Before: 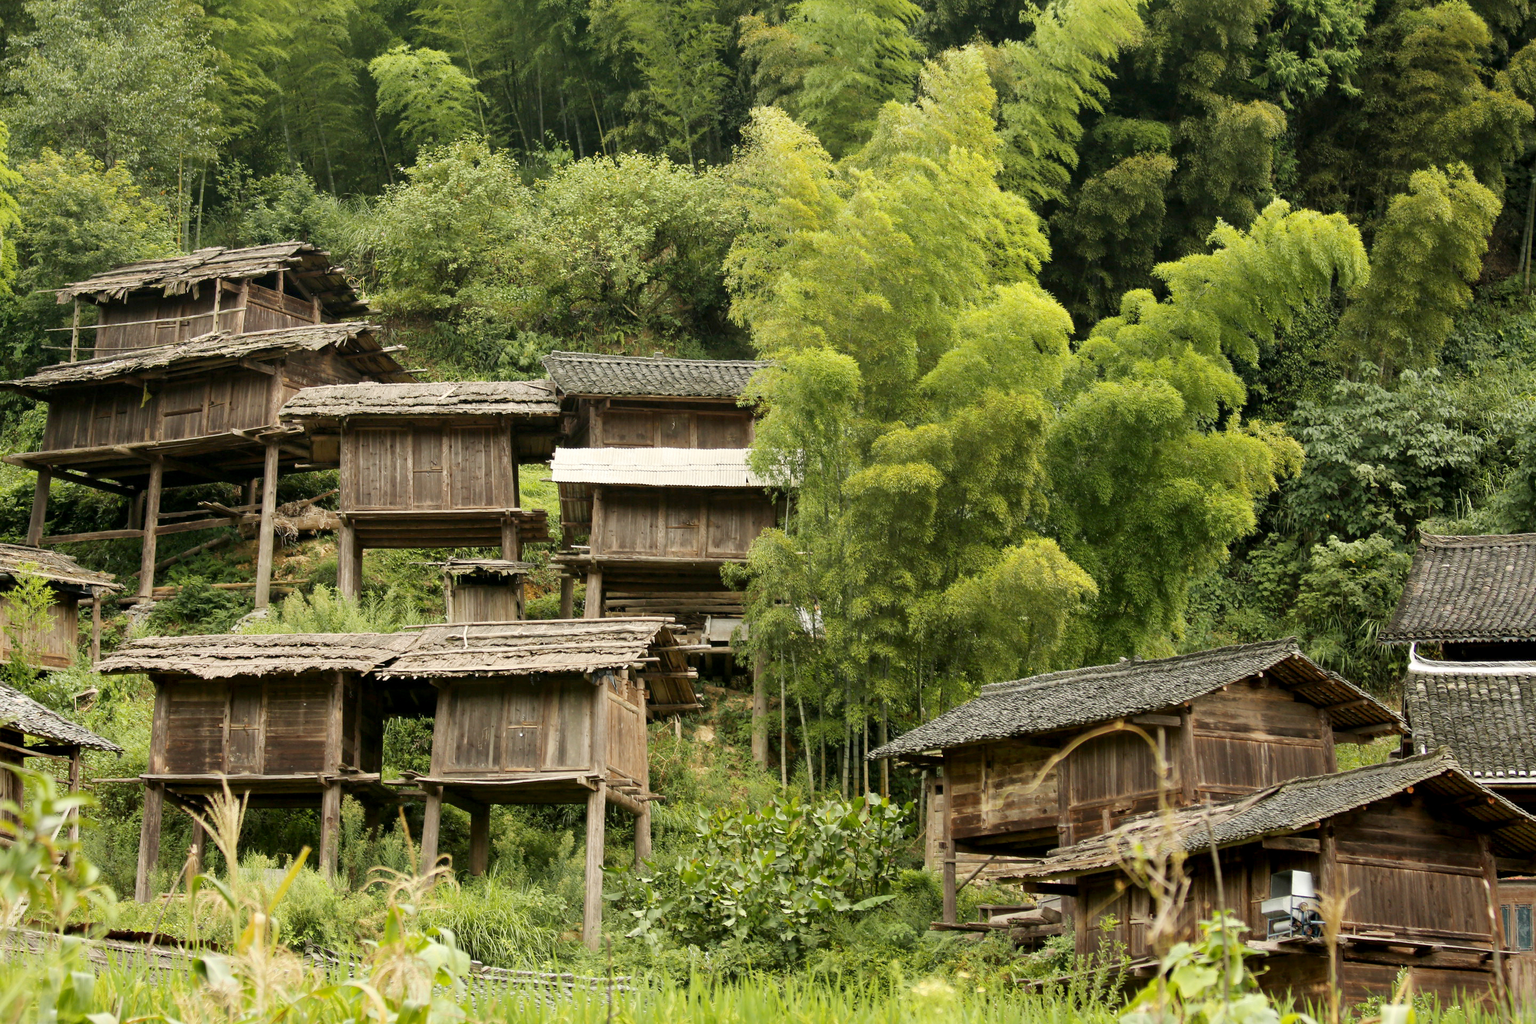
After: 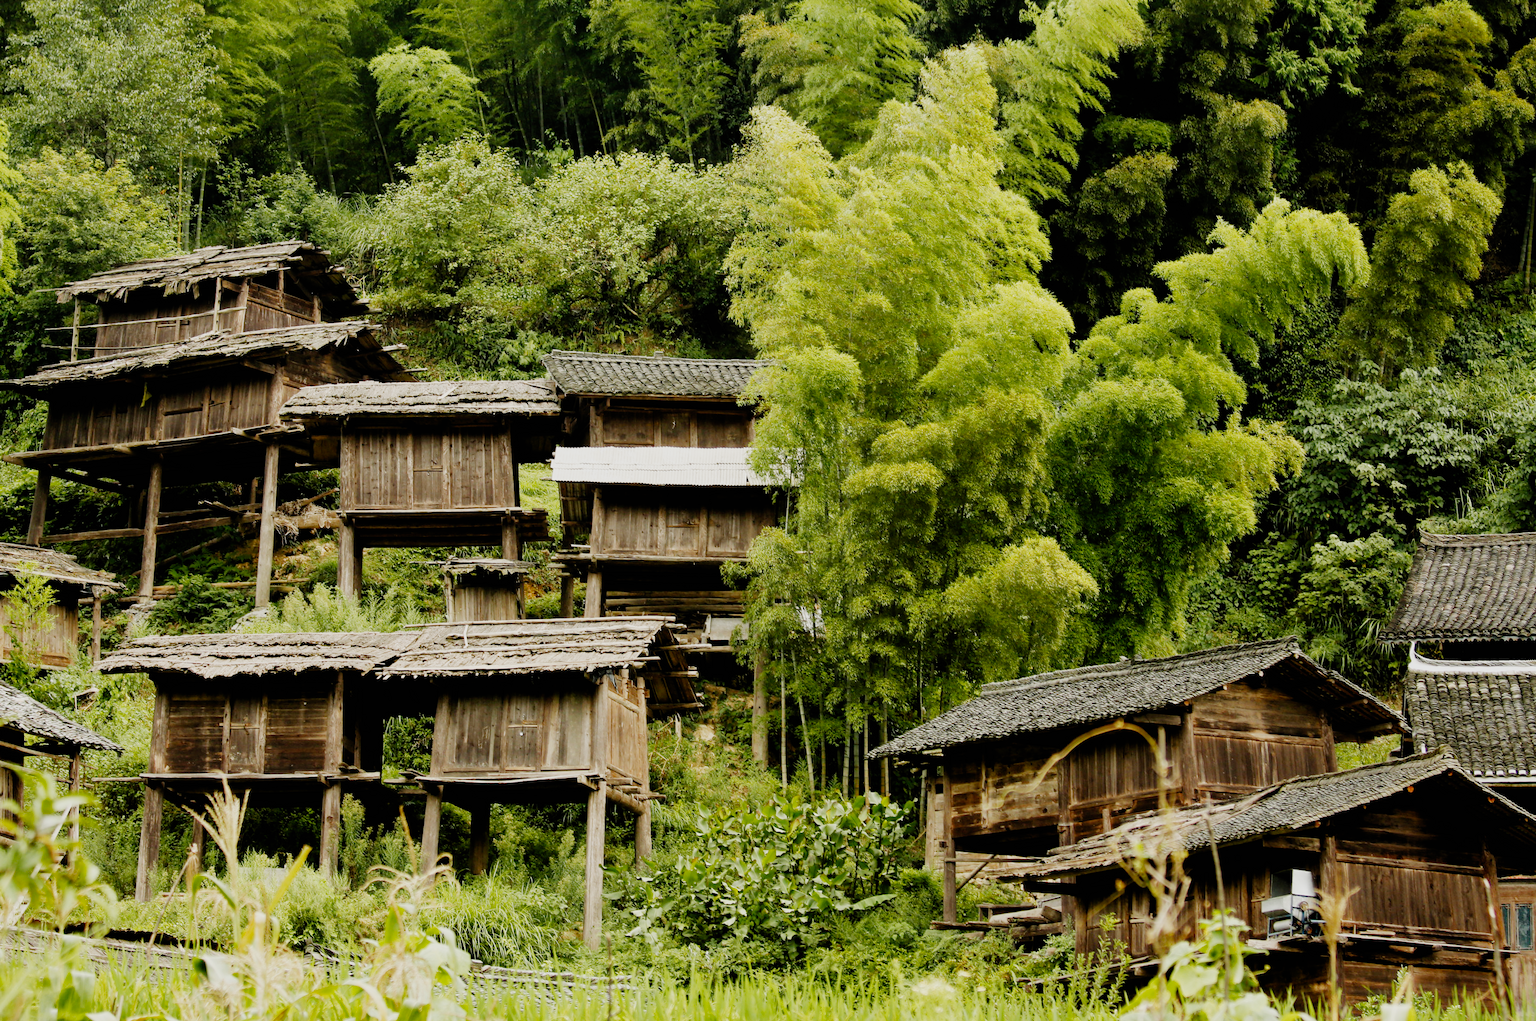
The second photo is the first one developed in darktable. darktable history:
crop: top 0.109%, bottom 0.106%
filmic rgb: black relative exposure -5.07 EV, white relative exposure 3.99 EV, hardness 2.9, contrast 1.3, add noise in highlights 0.002, preserve chrominance no, color science v4 (2020)
